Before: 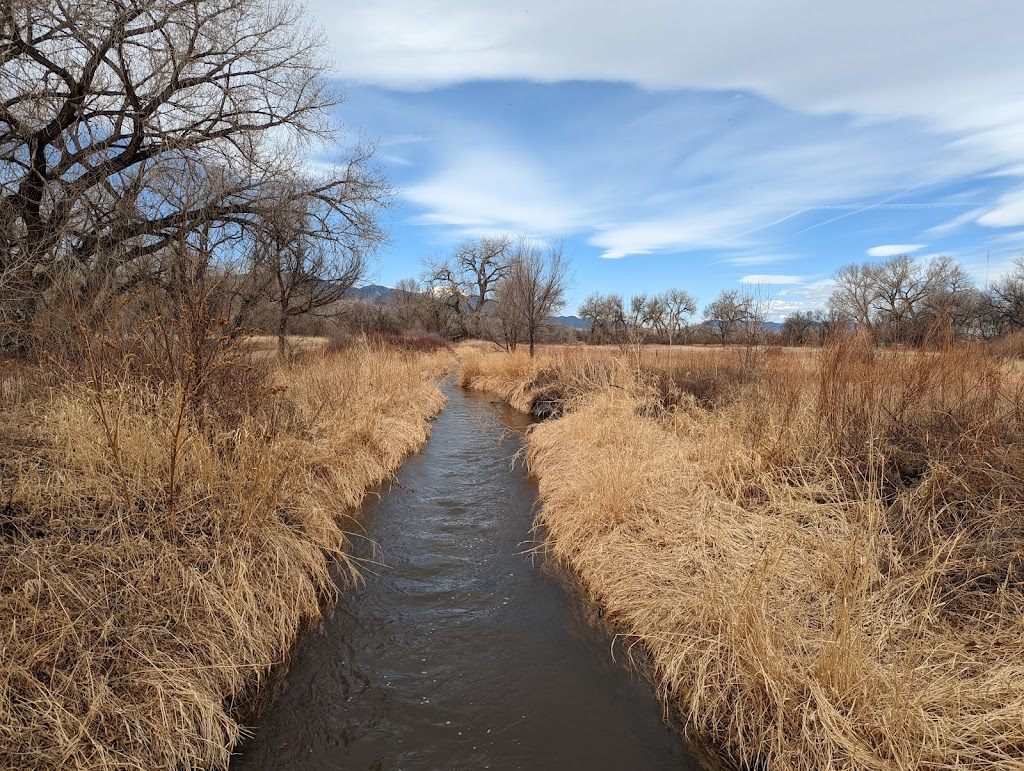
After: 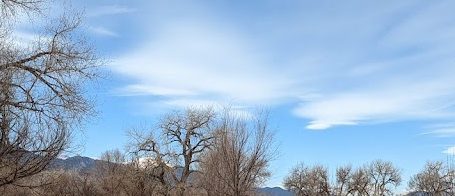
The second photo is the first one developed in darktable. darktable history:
crop: left 28.881%, top 16.844%, right 26.665%, bottom 57.645%
